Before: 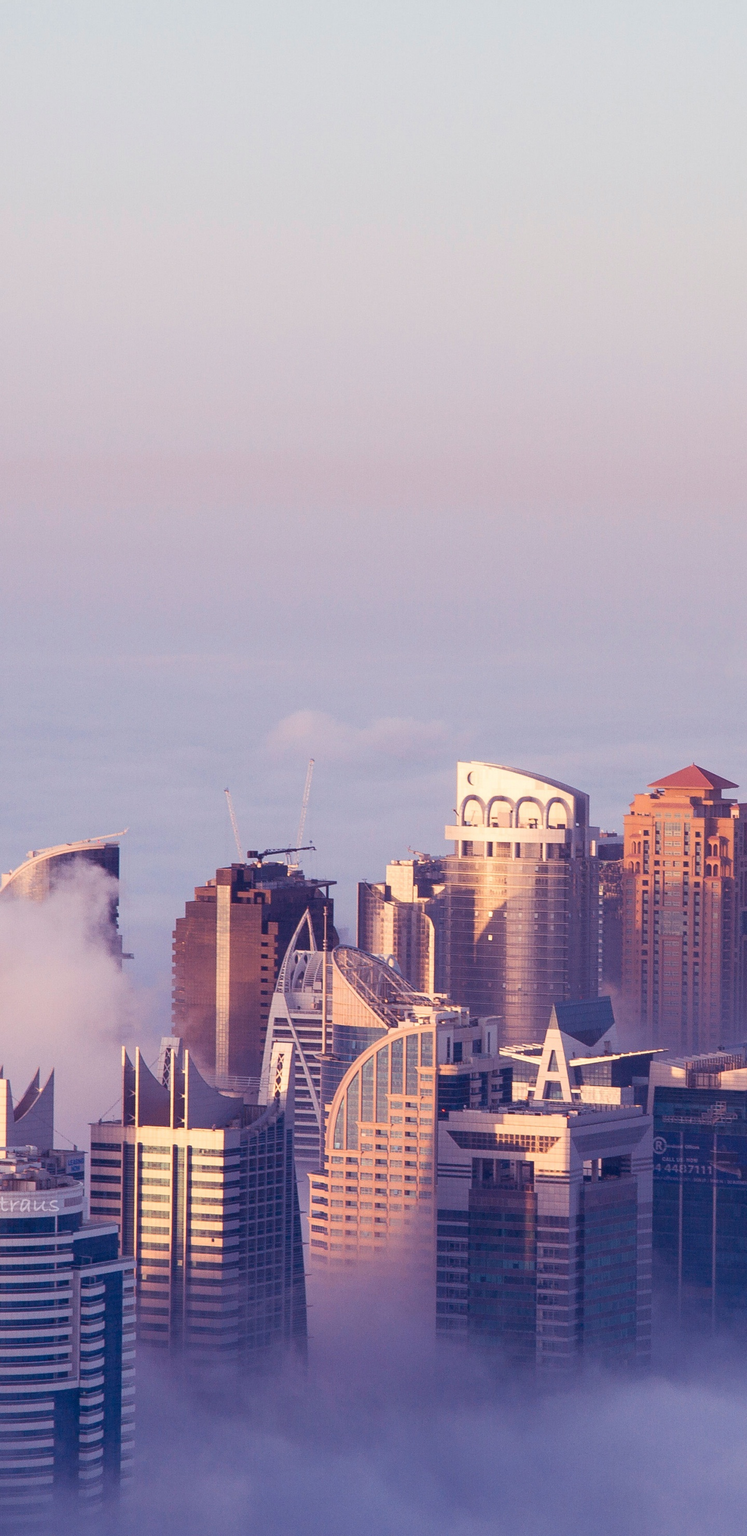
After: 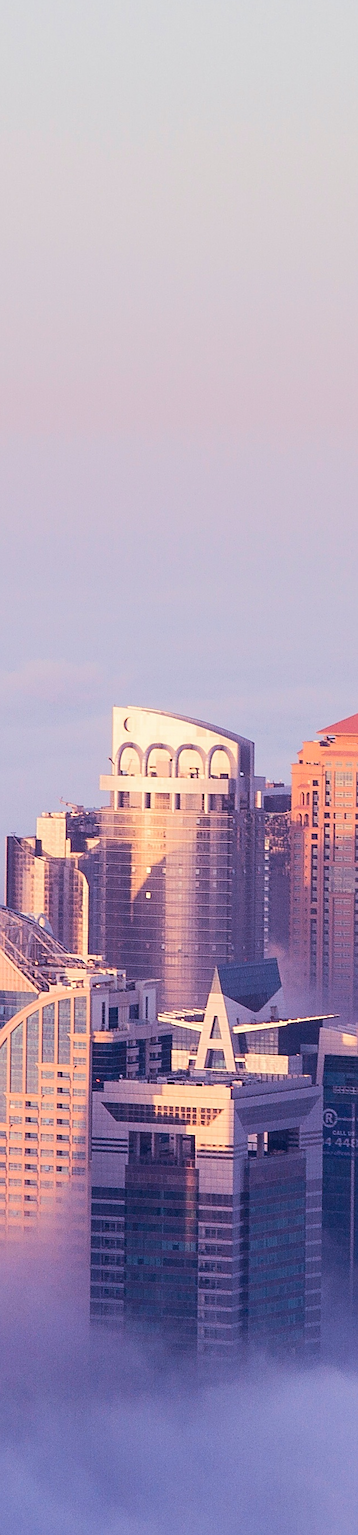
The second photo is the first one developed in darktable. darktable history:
sharpen: amount 0.55
tone curve: curves: ch0 [(0, 0.023) (0.037, 0.04) (0.131, 0.128) (0.304, 0.331) (0.504, 0.584) (0.616, 0.687) (0.704, 0.764) (0.808, 0.823) (1, 1)]; ch1 [(0, 0) (0.301, 0.3) (0.477, 0.472) (0.493, 0.497) (0.508, 0.501) (0.544, 0.541) (0.563, 0.565) (0.626, 0.66) (0.721, 0.776) (1, 1)]; ch2 [(0, 0) (0.249, 0.216) (0.349, 0.343) (0.424, 0.442) (0.476, 0.483) (0.502, 0.5) (0.517, 0.519) (0.532, 0.553) (0.569, 0.587) (0.634, 0.628) (0.706, 0.729) (0.828, 0.742) (1, 0.9)], color space Lab, linked channels, preserve colors none
crop: left 47.222%, top 6.696%, right 7.975%
